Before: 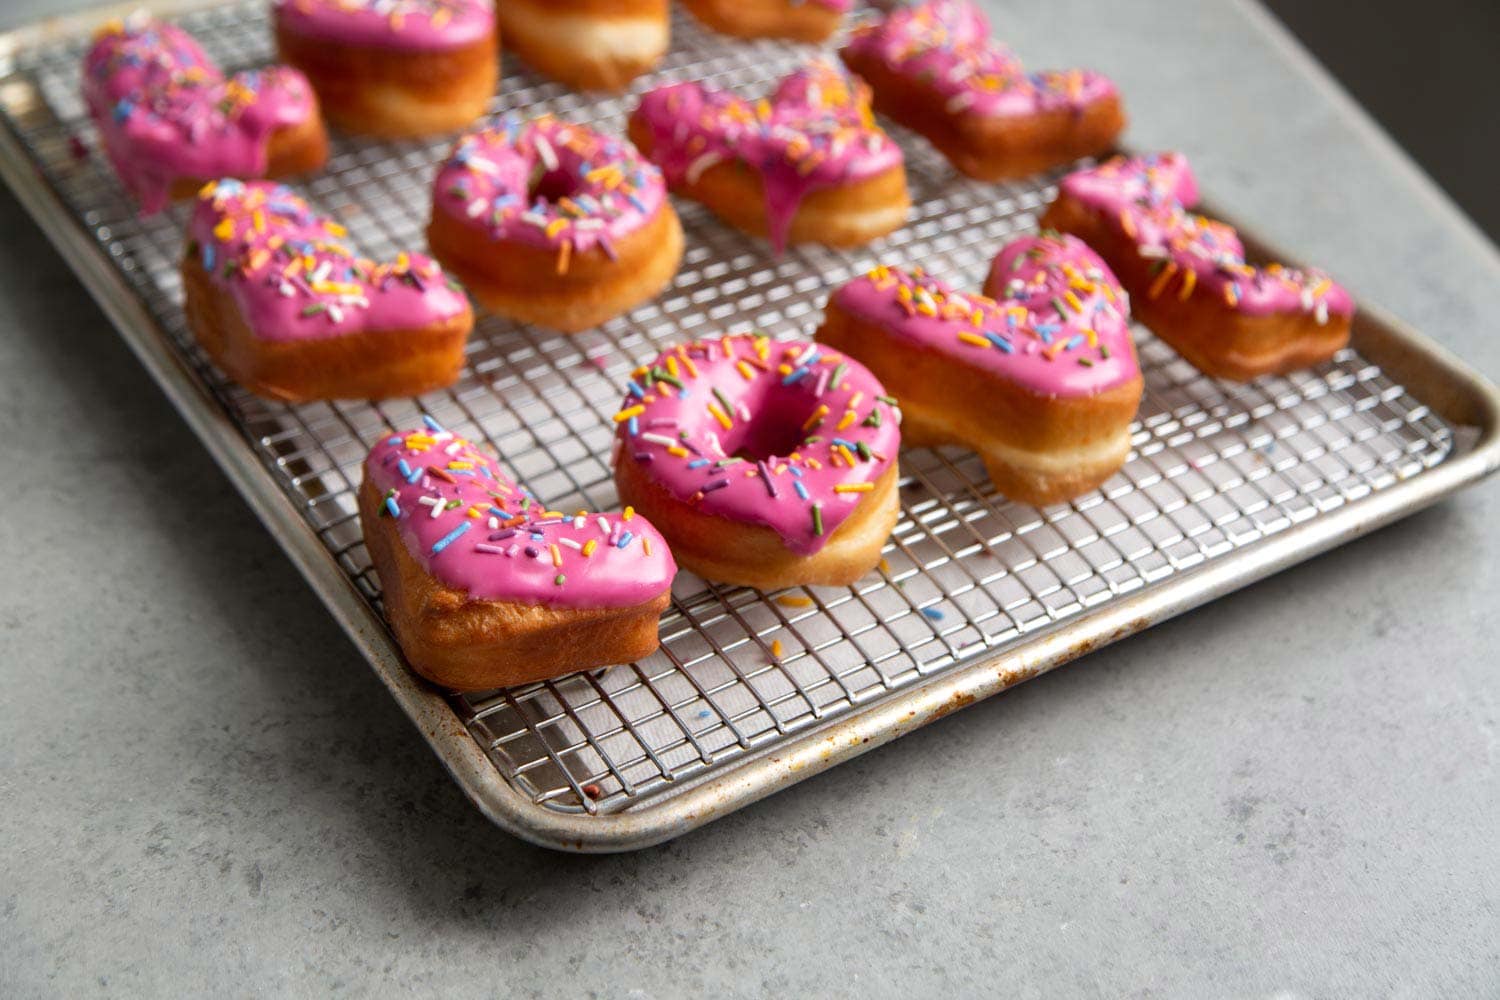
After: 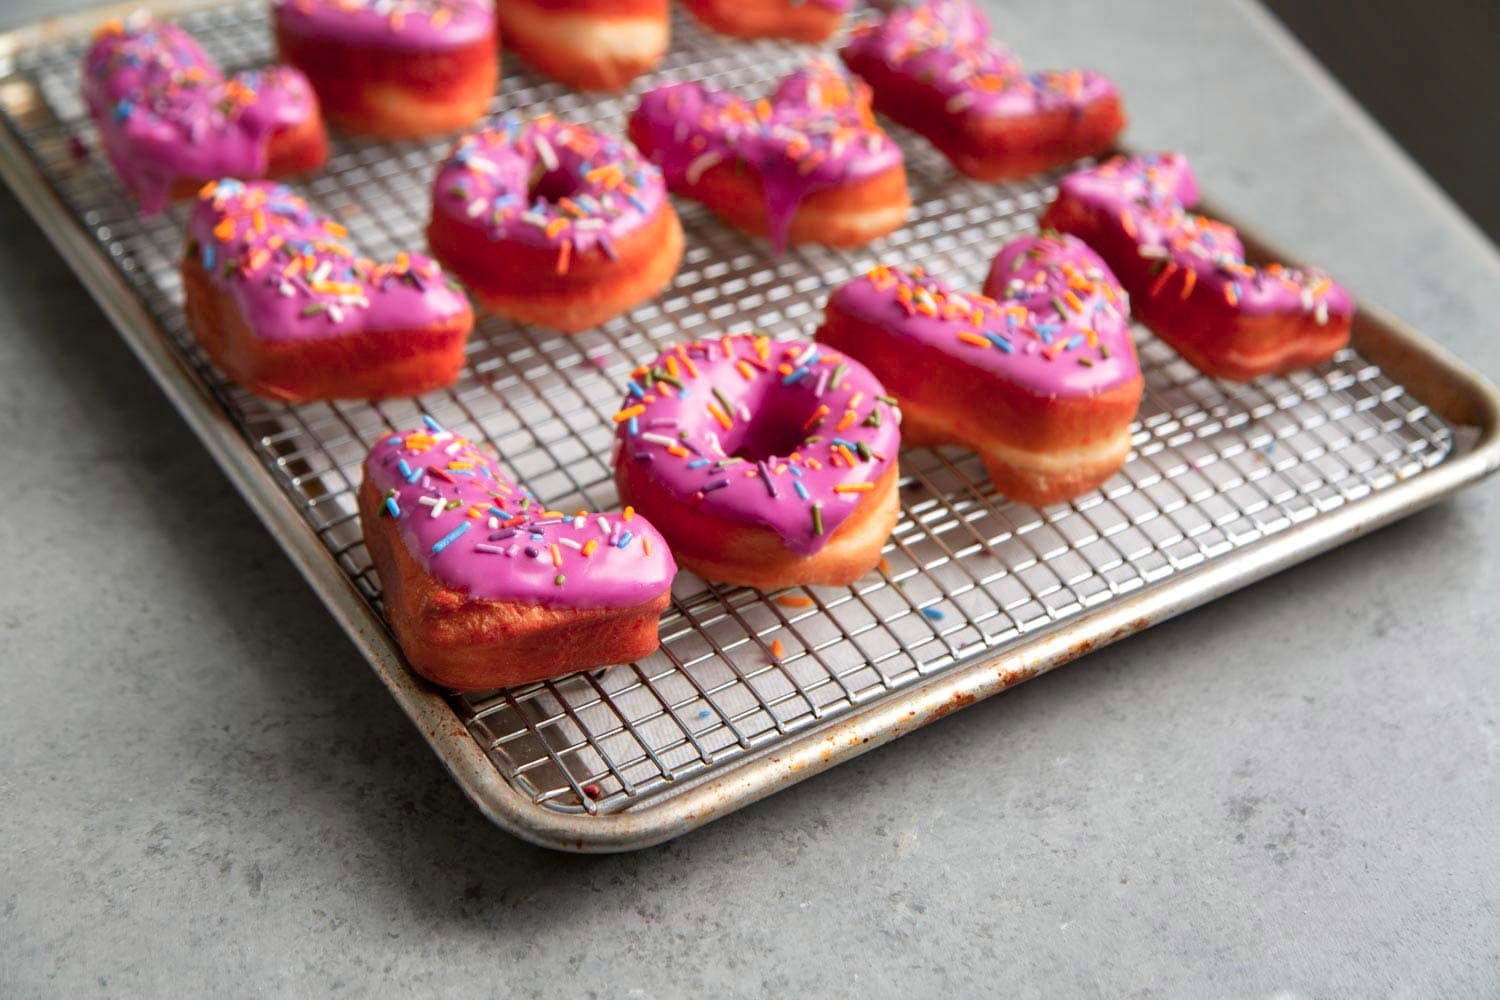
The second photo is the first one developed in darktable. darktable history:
color zones: curves: ch1 [(0.263, 0.53) (0.376, 0.287) (0.487, 0.512) (0.748, 0.547) (1, 0.513)]; ch2 [(0.262, 0.45) (0.751, 0.477)], mix 31.98%
shadows and highlights: shadows 37.27, highlights -28.18, soften with gaussian
